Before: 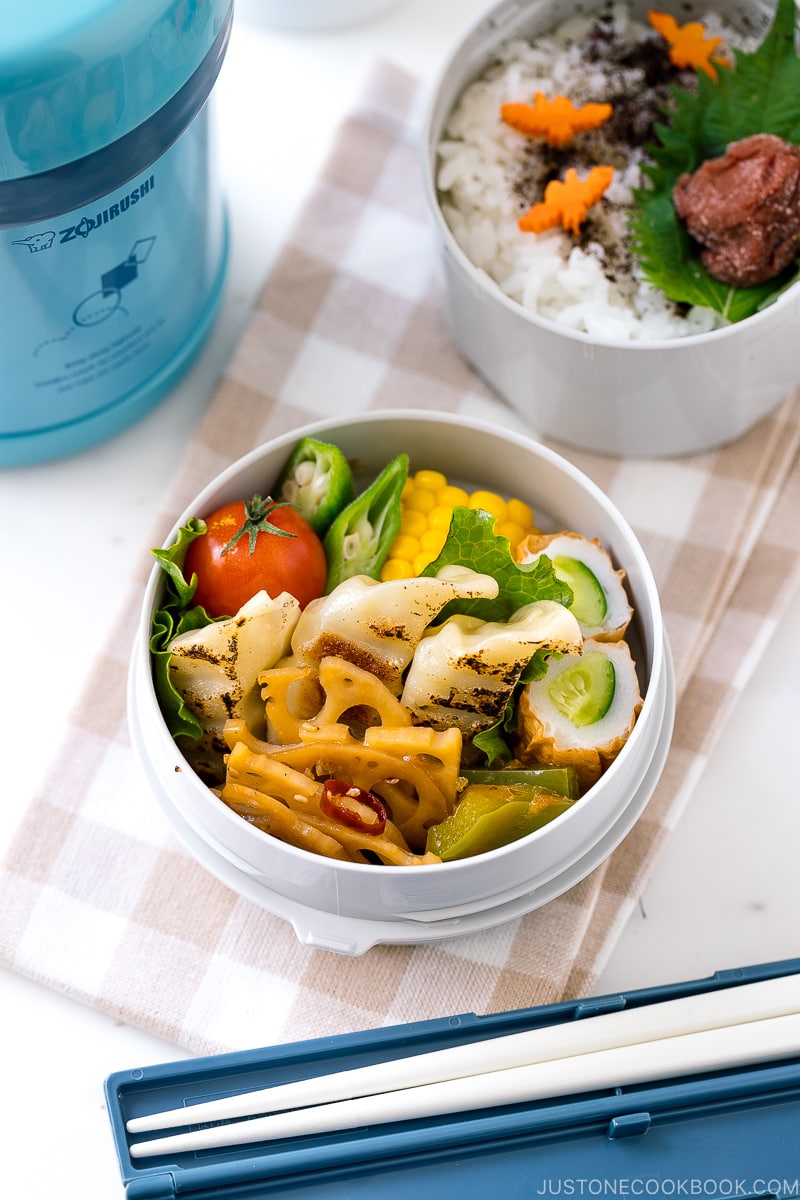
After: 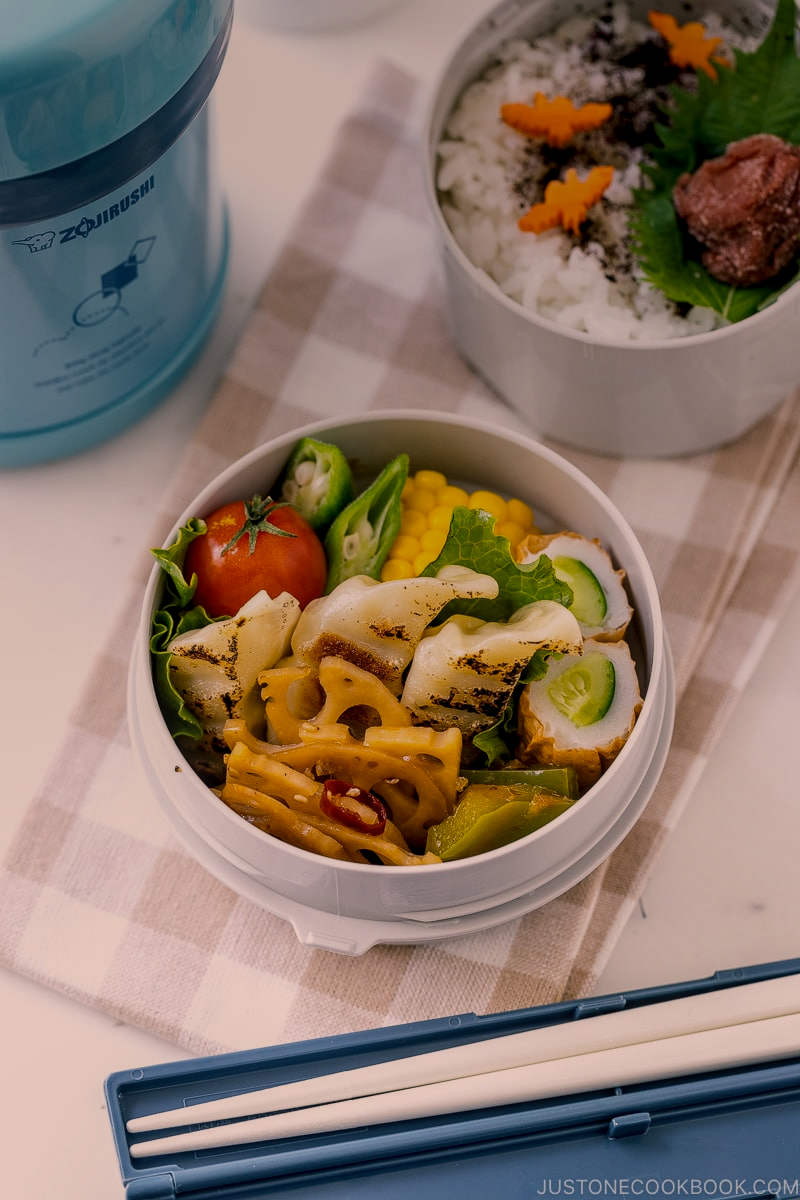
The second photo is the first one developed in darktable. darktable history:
color correction: highlights a* 11.96, highlights b* 11.58
local contrast: on, module defaults
graduated density: on, module defaults
exposure: black level correction 0, exposure -0.721 EV, compensate highlight preservation false
